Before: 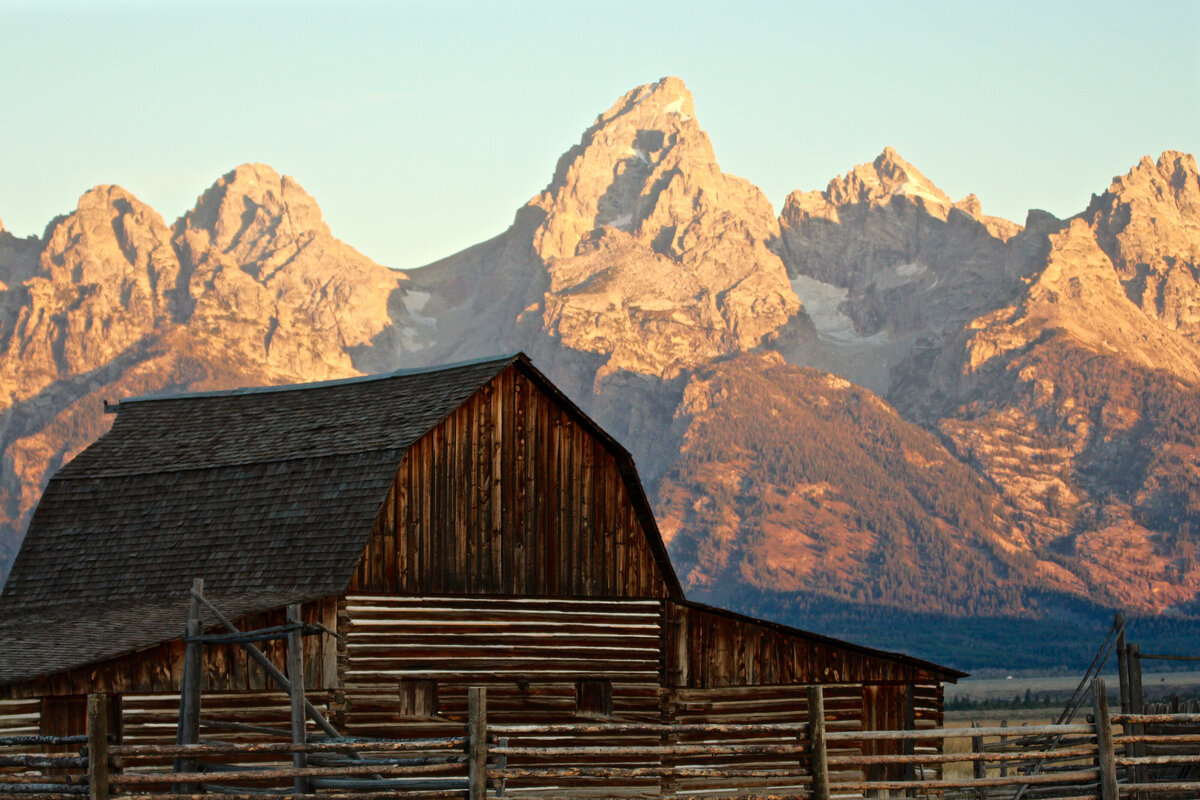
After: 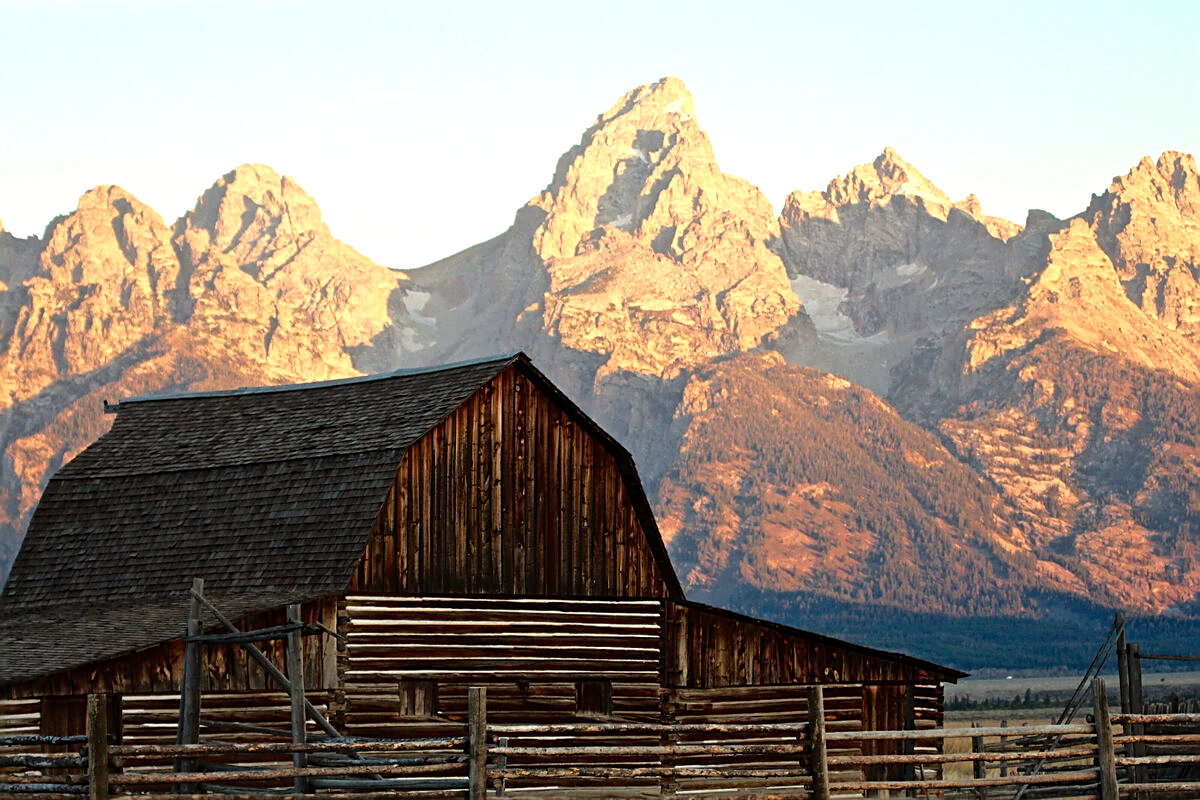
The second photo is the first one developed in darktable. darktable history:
tone equalizer: -8 EV -0.427 EV, -7 EV -0.4 EV, -6 EV -0.334 EV, -5 EV -0.225 EV, -3 EV 0.191 EV, -2 EV 0.33 EV, -1 EV 0.384 EV, +0 EV 0.439 EV
sharpen: on, module defaults
